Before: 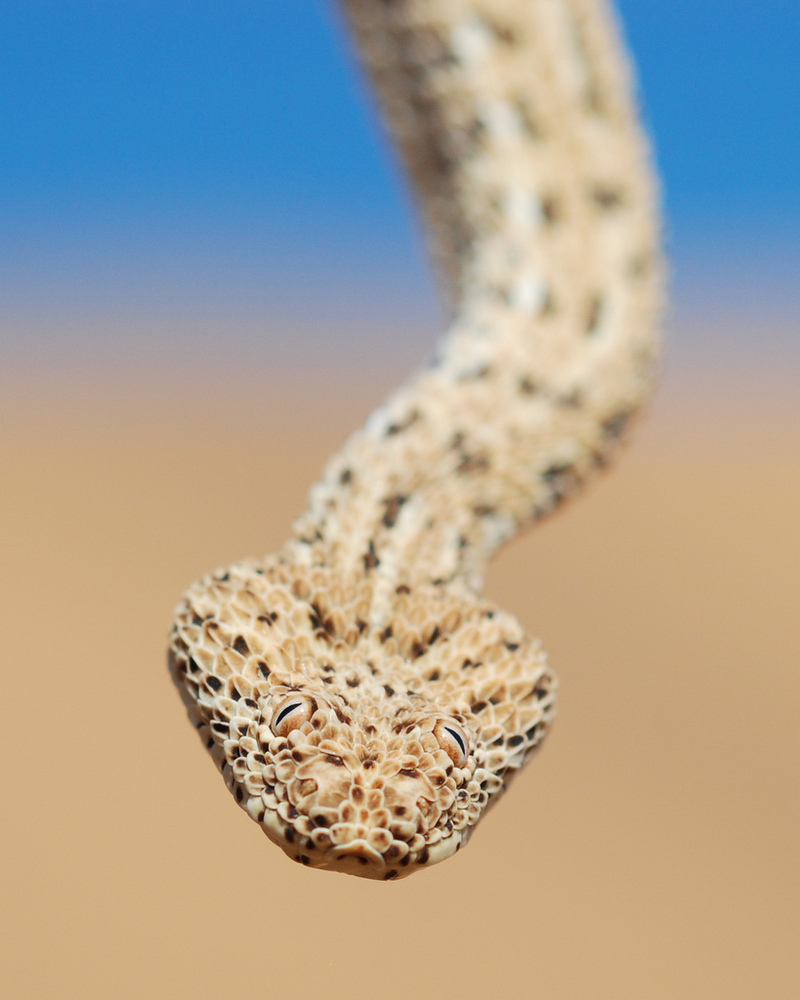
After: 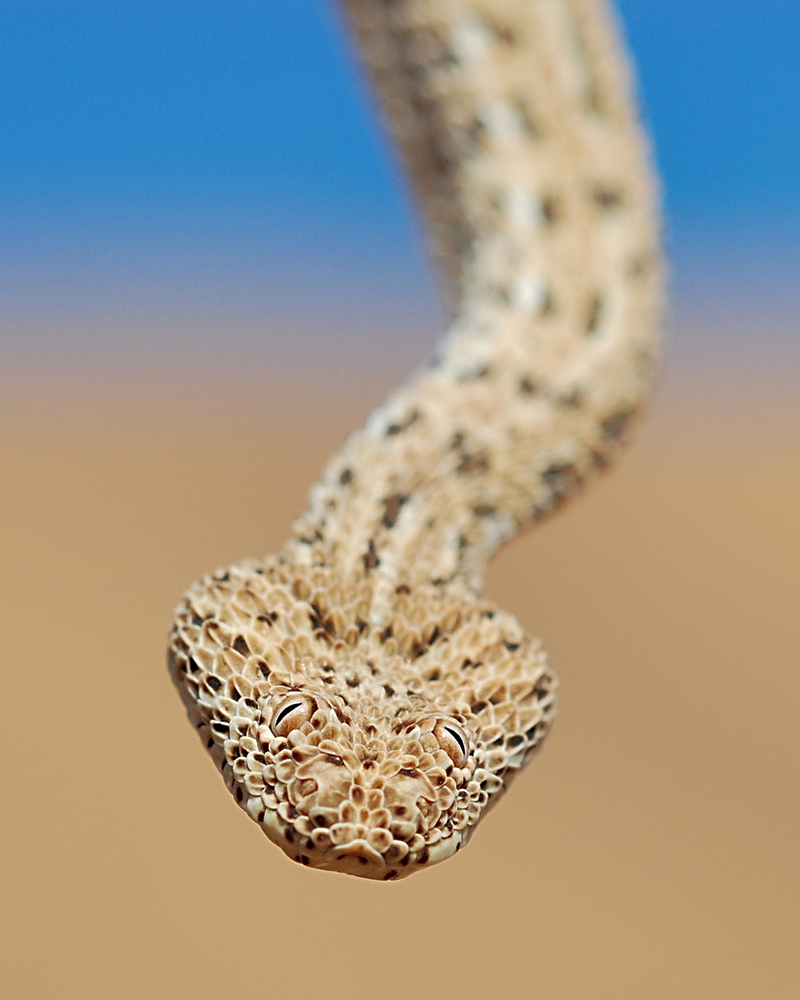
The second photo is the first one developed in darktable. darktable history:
sharpen: radius 2.689, amount 0.658
shadows and highlights: on, module defaults
